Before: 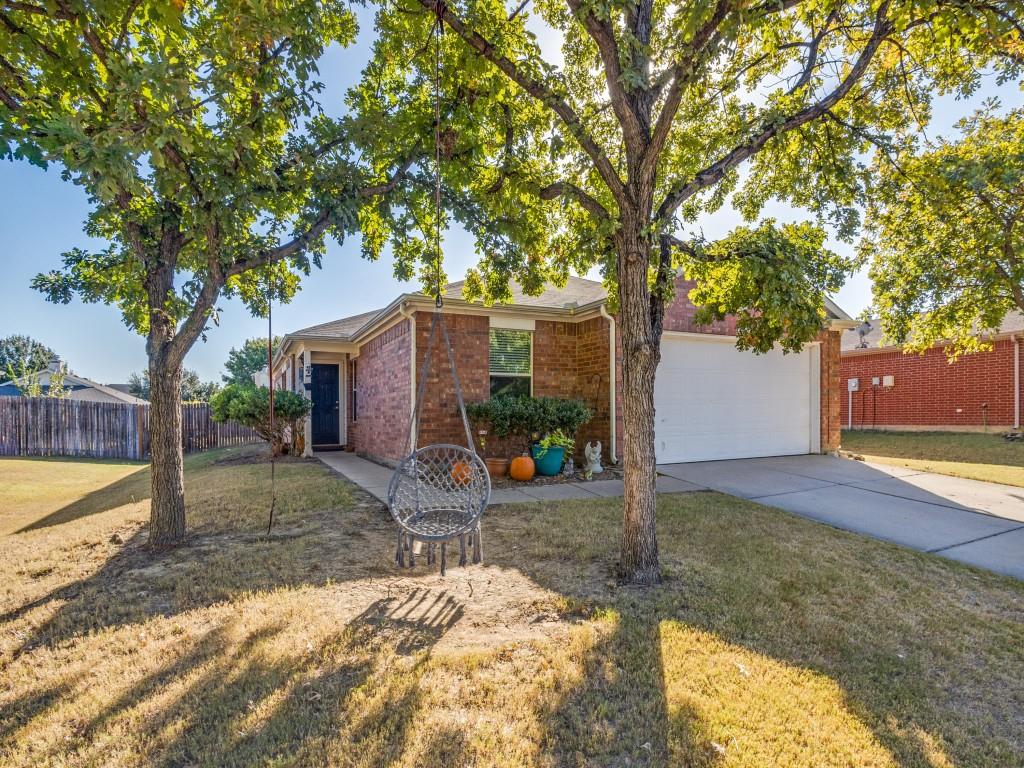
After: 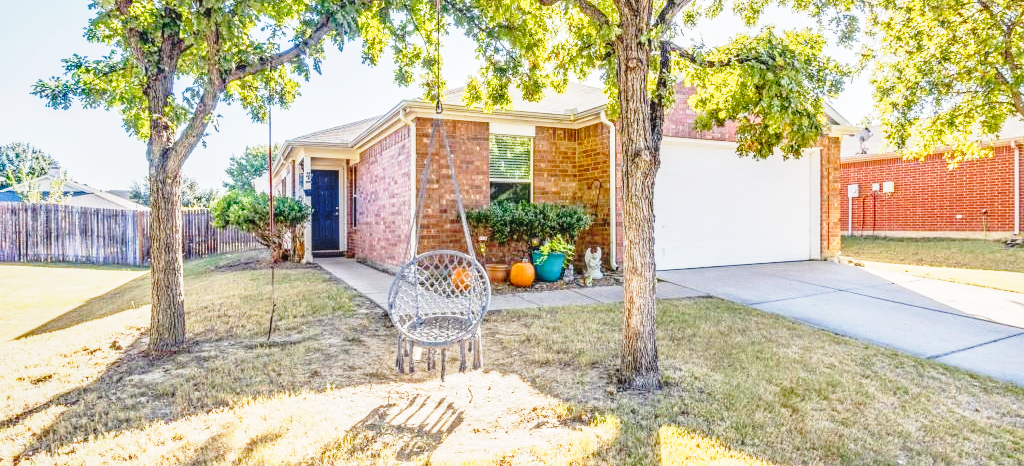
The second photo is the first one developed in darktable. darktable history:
crop and rotate: top 25.357%, bottom 13.942%
local contrast: on, module defaults
contrast brightness saturation: contrast -0.11
base curve: curves: ch0 [(0, 0) (0.032, 0.037) (0.105, 0.228) (0.435, 0.76) (0.856, 0.983) (1, 1)], preserve colors none
exposure: black level correction 0, exposure 0.9 EV, compensate highlight preservation false
tone equalizer: on, module defaults
